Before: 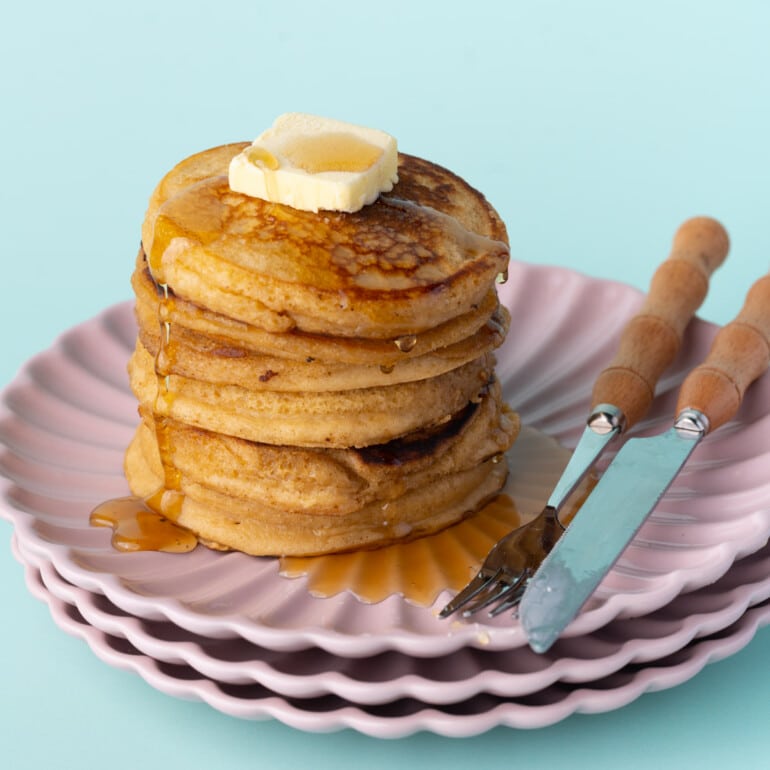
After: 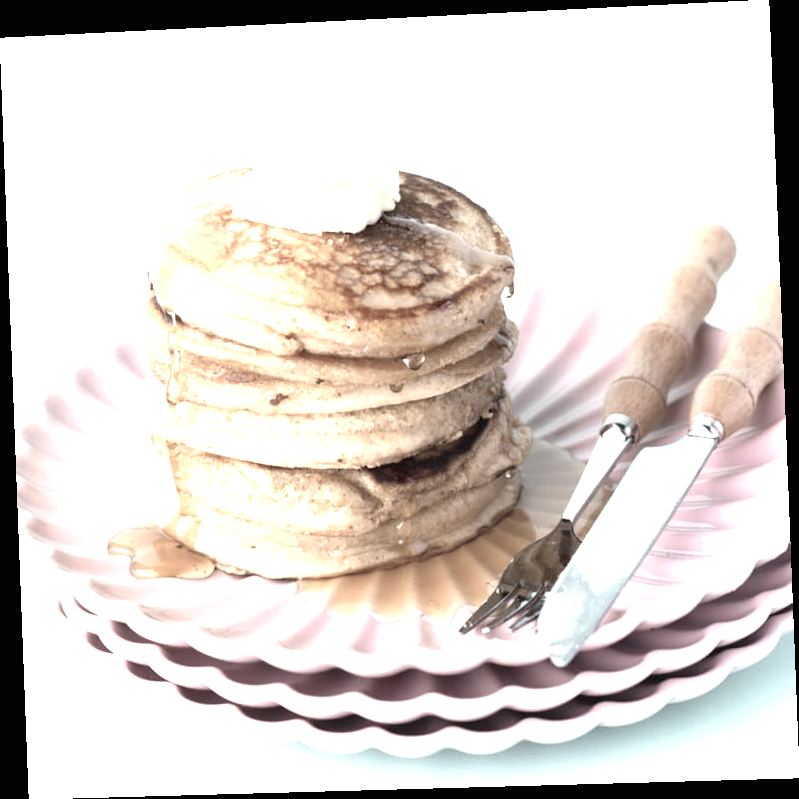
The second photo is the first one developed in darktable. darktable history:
color zones: curves: ch1 [(0, 0.34) (0.143, 0.164) (0.286, 0.152) (0.429, 0.176) (0.571, 0.173) (0.714, 0.188) (0.857, 0.199) (1, 0.34)]
exposure: black level correction 0, exposure 1.7 EV, compensate exposure bias true, compensate highlight preservation false
rotate and perspective: rotation -2.22°, lens shift (horizontal) -0.022, automatic cropping off
